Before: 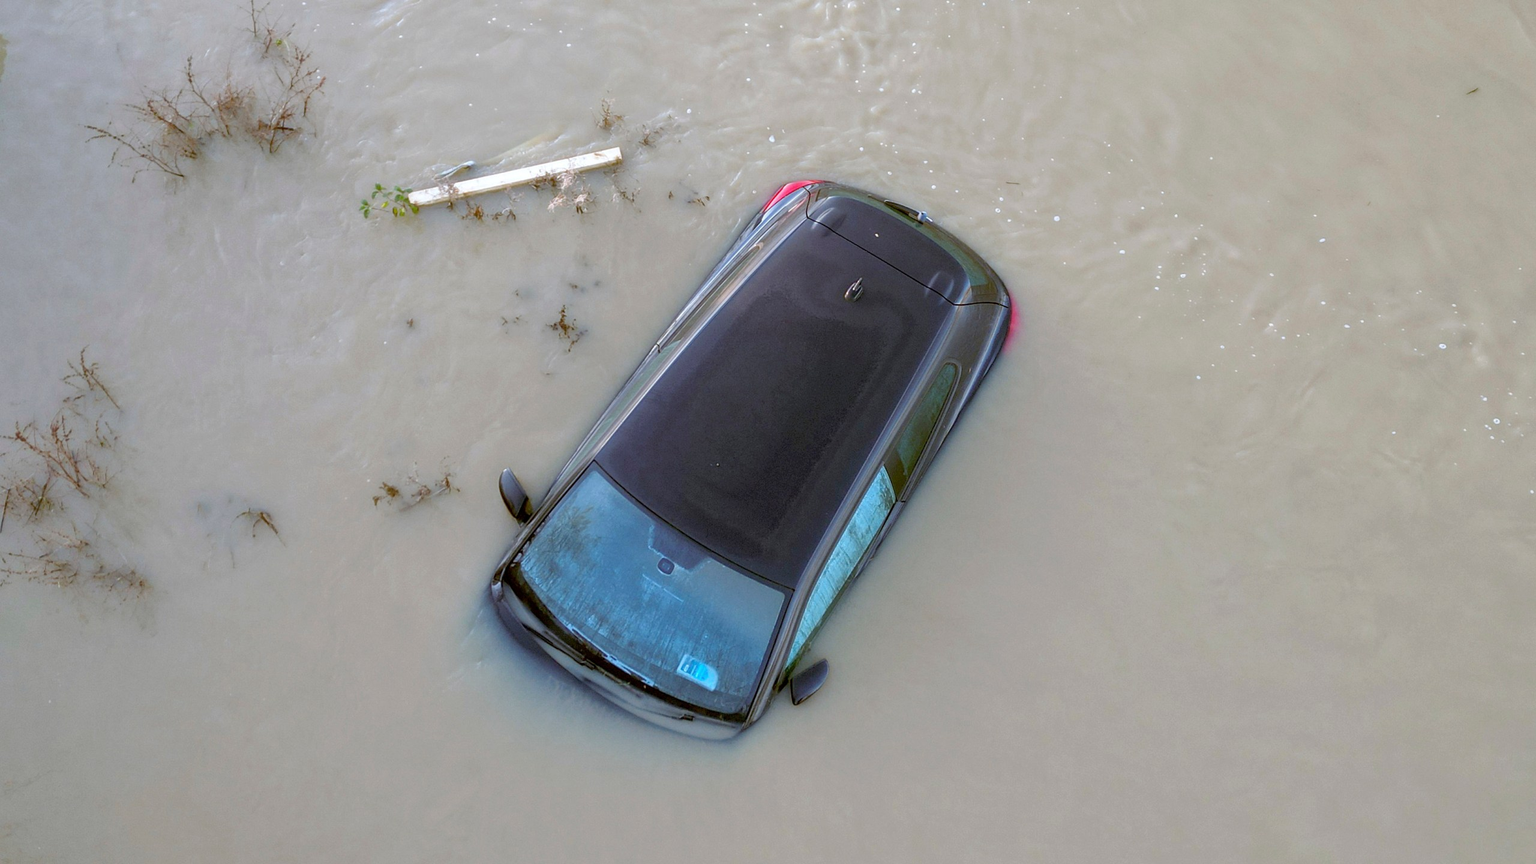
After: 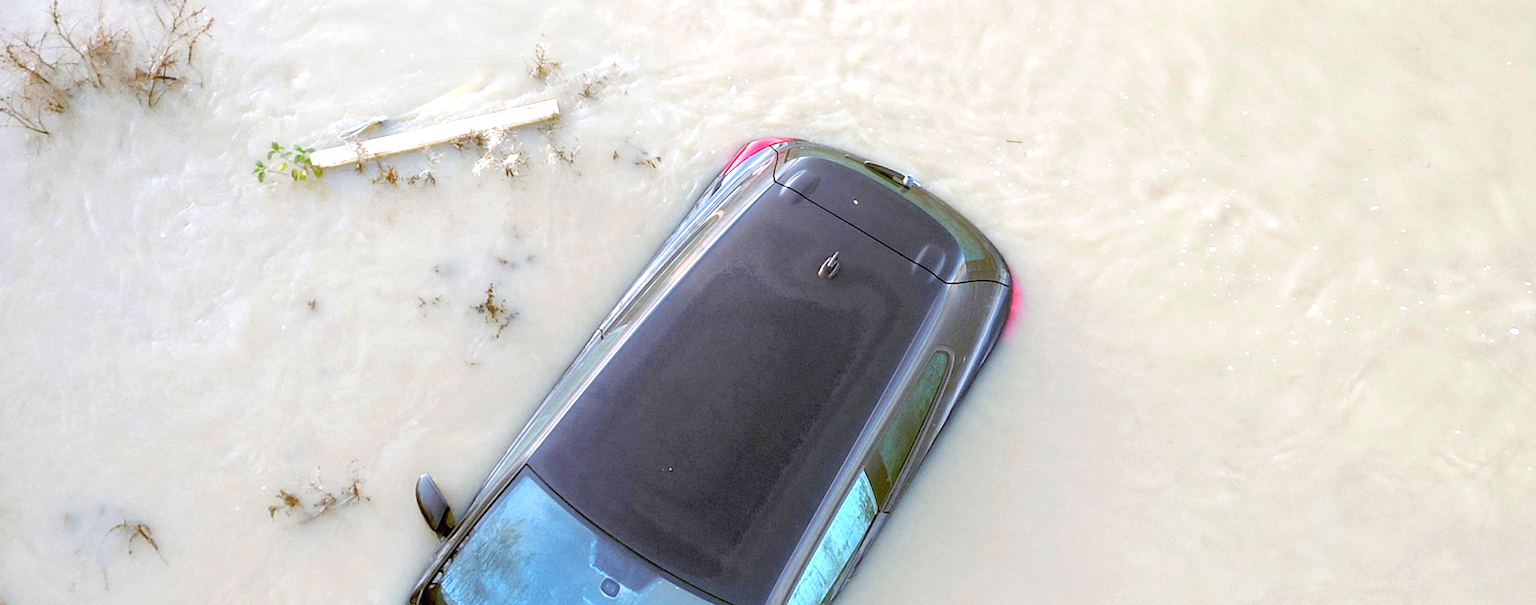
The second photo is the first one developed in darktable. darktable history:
crop and rotate: left 9.287%, top 7.172%, right 4.82%, bottom 32.605%
contrast brightness saturation: saturation -0.05
exposure: black level correction 0, exposure 1 EV, compensate exposure bias true, compensate highlight preservation false
